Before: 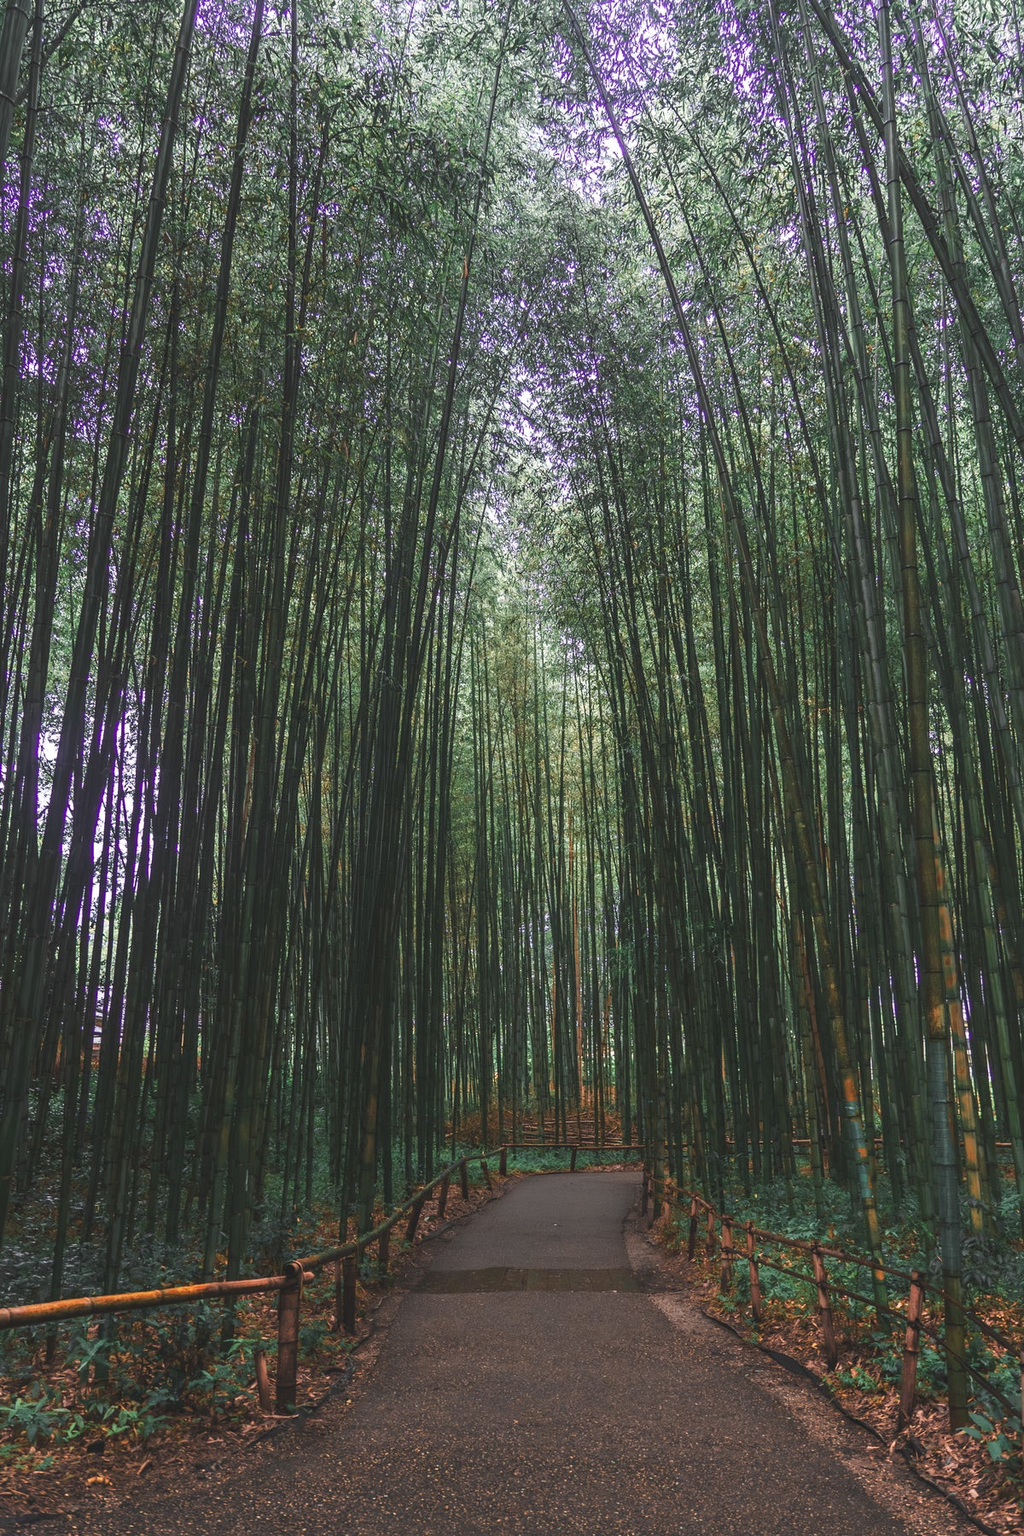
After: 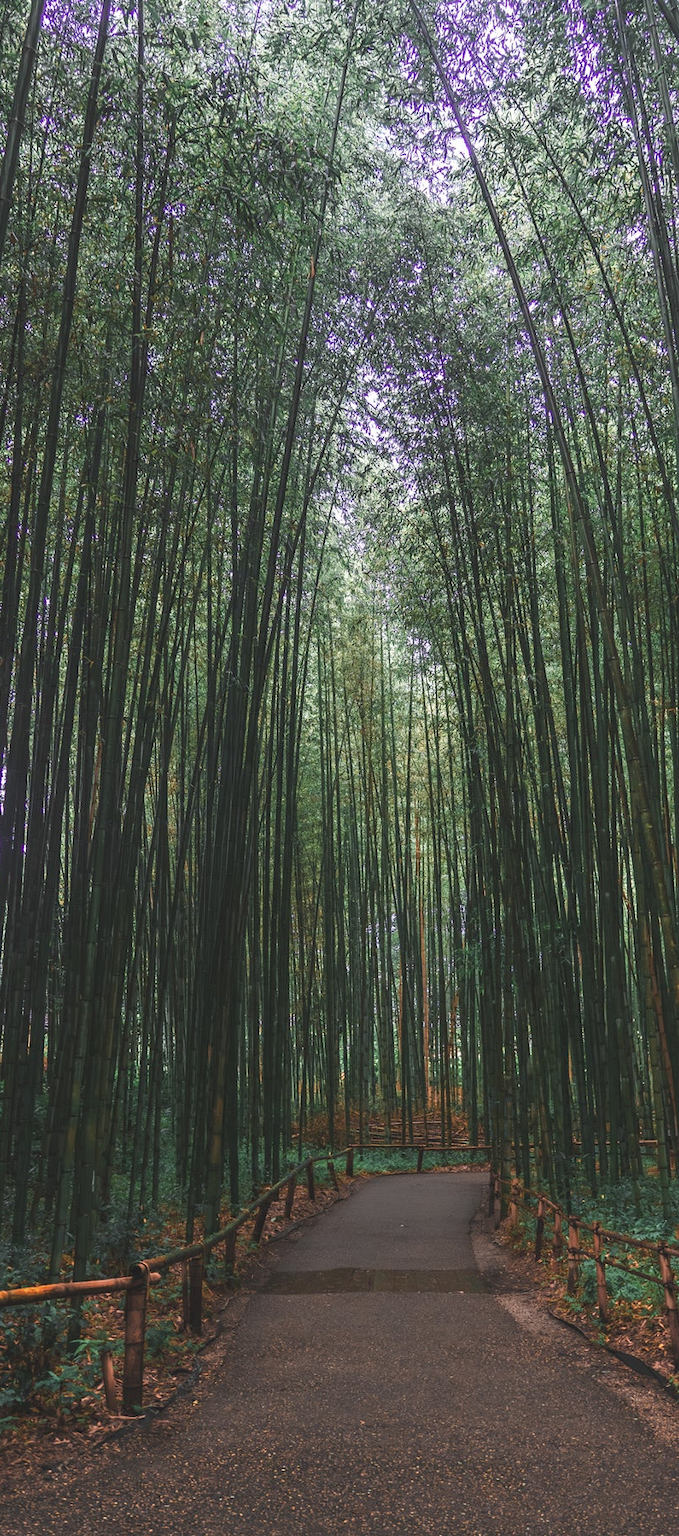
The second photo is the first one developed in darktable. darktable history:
crop and rotate: left 15.049%, right 18.543%
